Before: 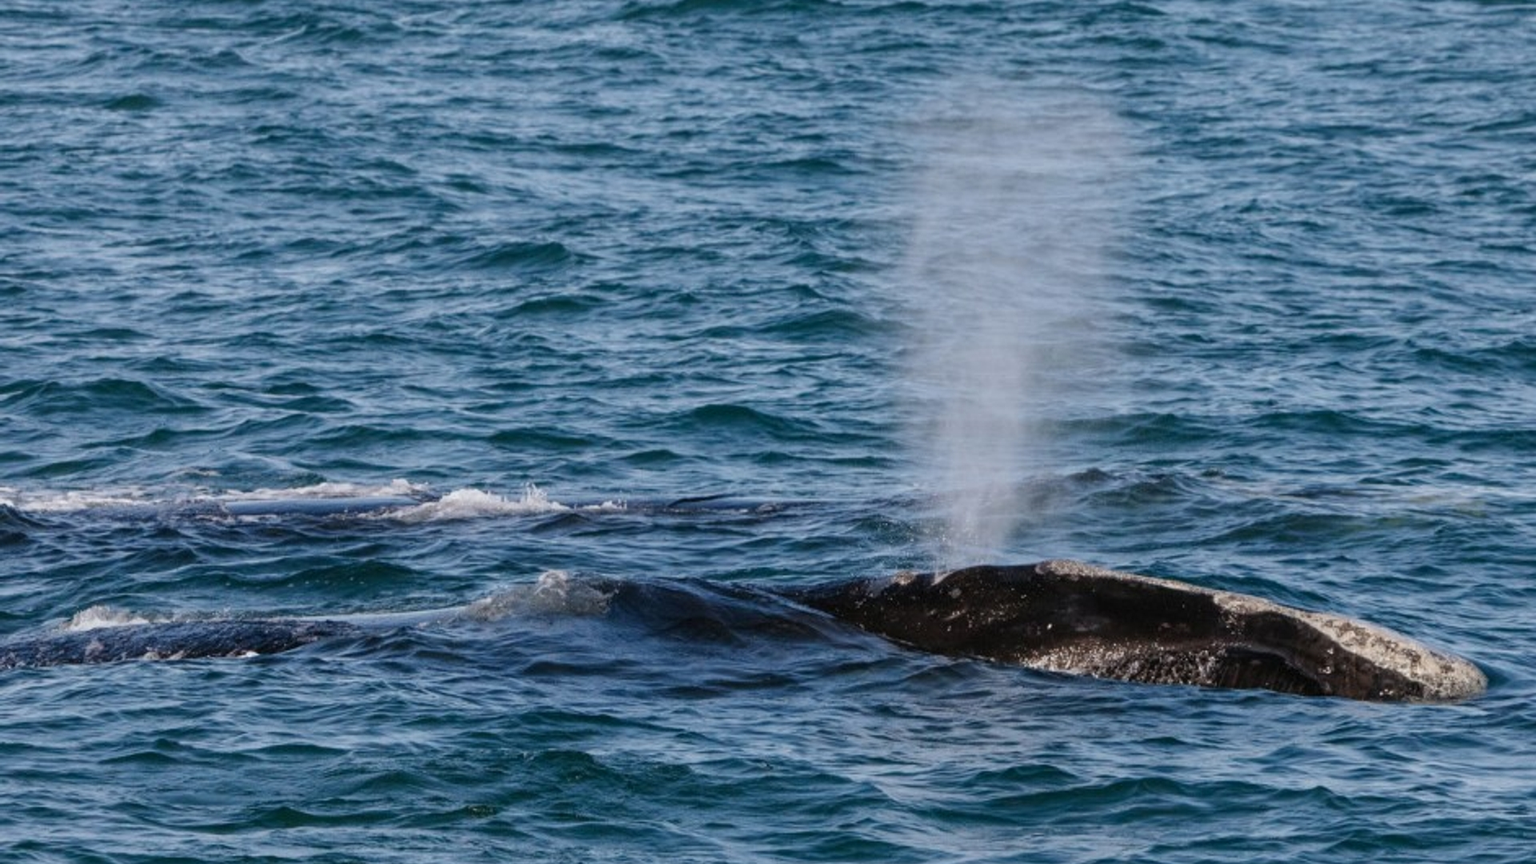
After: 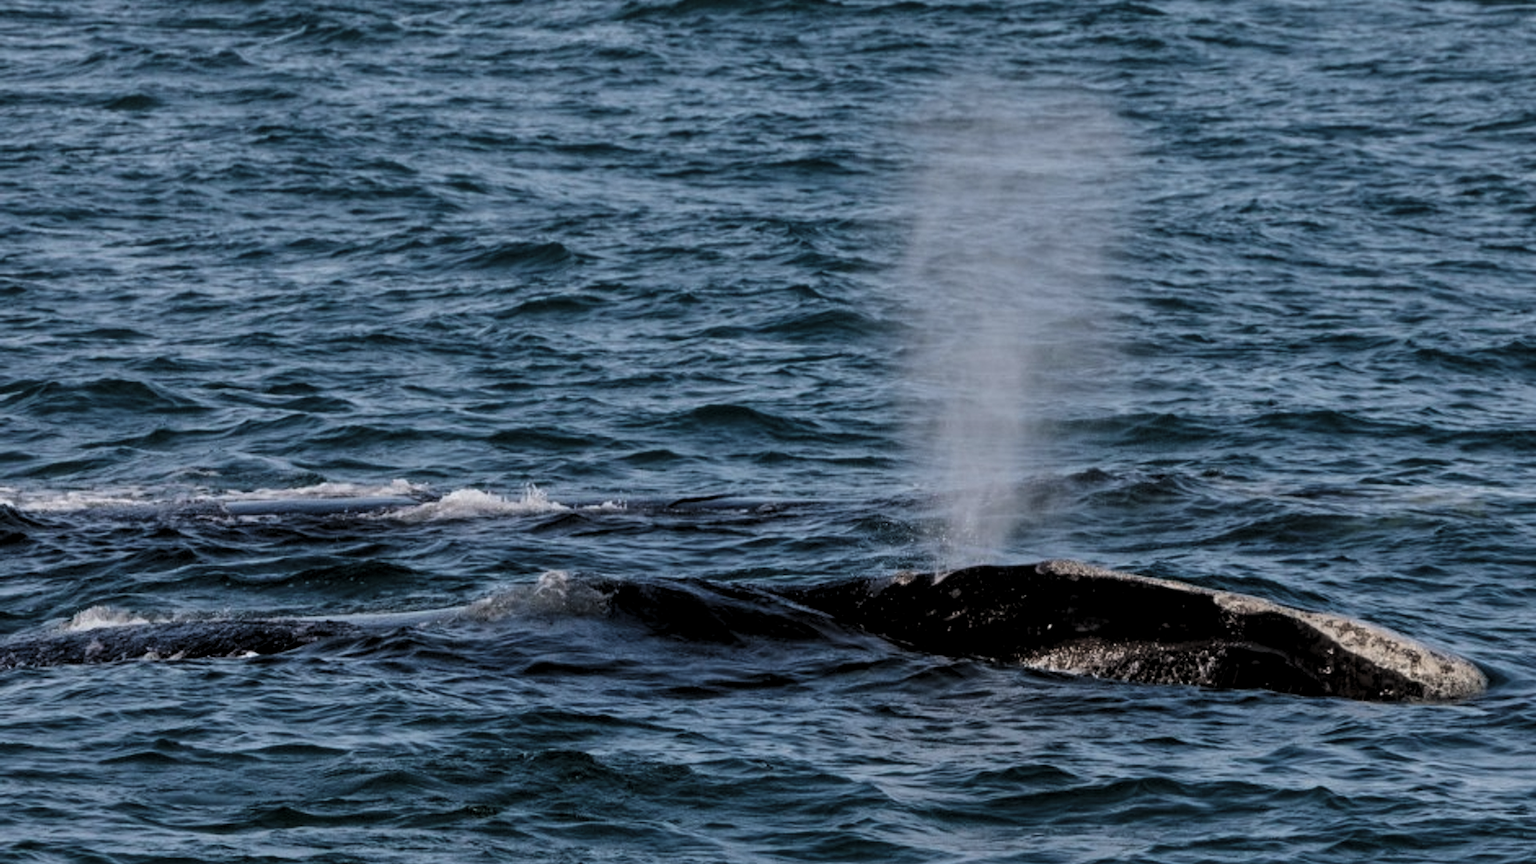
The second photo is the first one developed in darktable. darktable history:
levels: levels [0.116, 0.574, 1]
shadows and highlights: shadows 30.86, highlights 0, soften with gaussian
